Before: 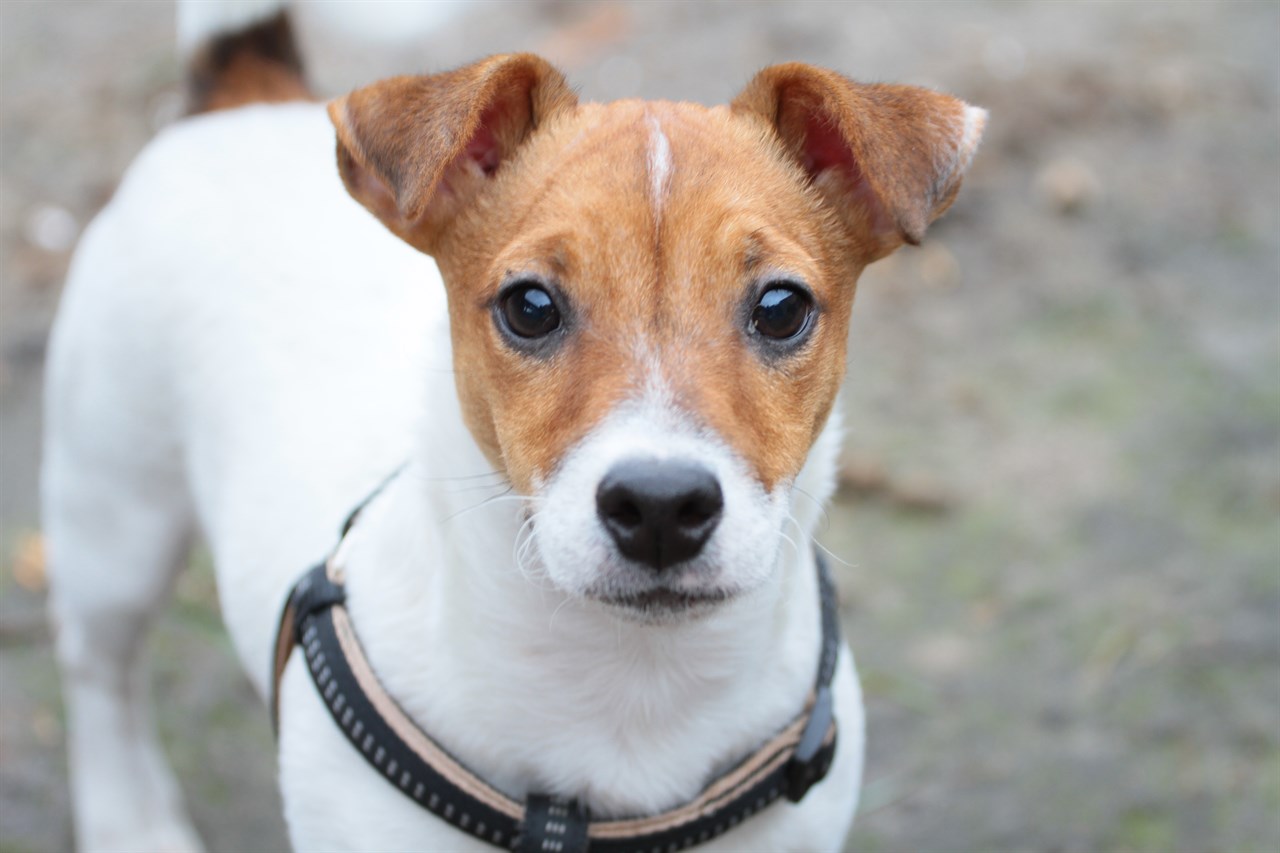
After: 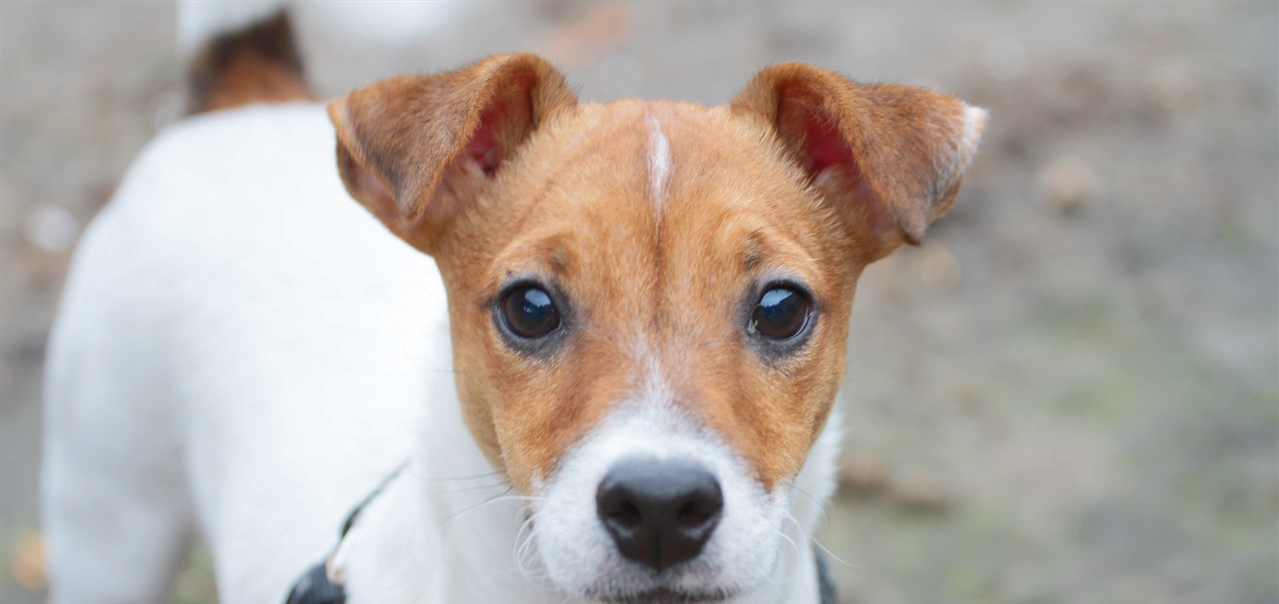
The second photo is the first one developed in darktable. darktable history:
crop: bottom 29.134%
tone curve: curves: ch0 [(0, 0) (0.003, 0.023) (0.011, 0.033) (0.025, 0.057) (0.044, 0.099) (0.069, 0.132) (0.1, 0.155) (0.136, 0.179) (0.177, 0.213) (0.224, 0.255) (0.277, 0.299) (0.335, 0.347) (0.399, 0.407) (0.468, 0.473) (0.543, 0.546) (0.623, 0.619) (0.709, 0.698) (0.801, 0.775) (0.898, 0.871) (1, 1)], color space Lab, linked channels, preserve colors none
